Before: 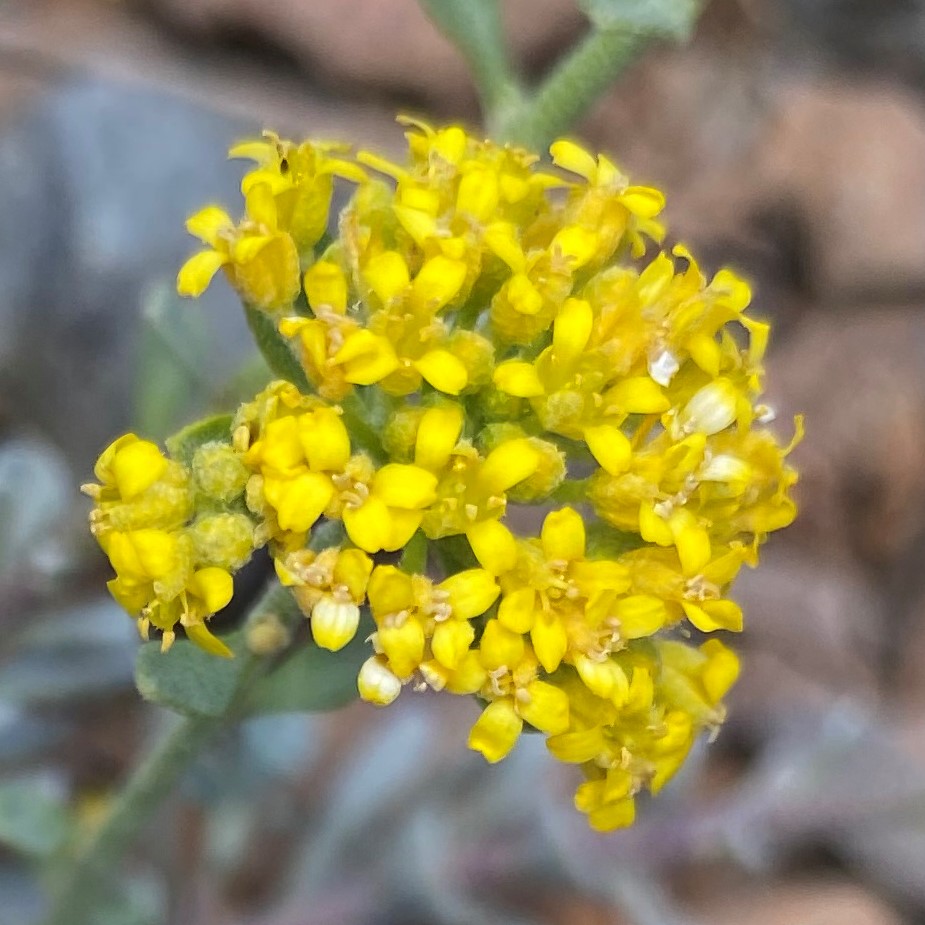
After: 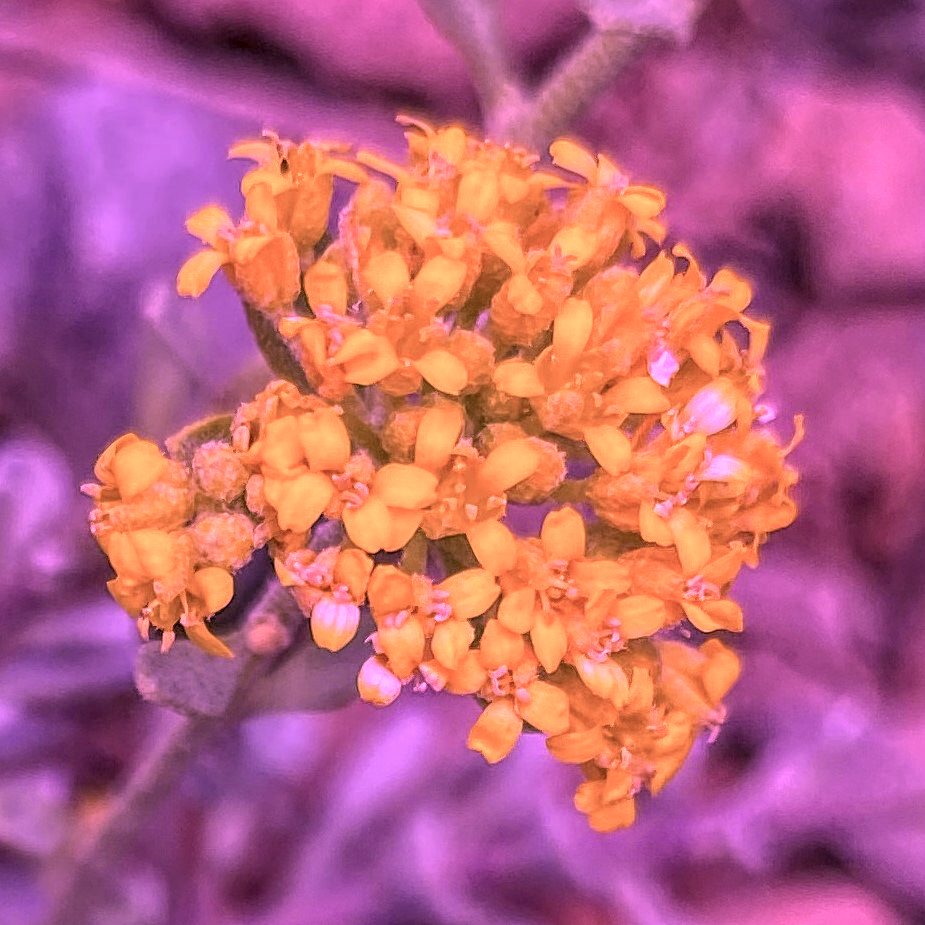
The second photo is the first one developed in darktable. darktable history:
local contrast: highlights 76%, shadows 55%, detail 177%, midtone range 0.206
sharpen: radius 2.501, amount 0.32
exposure: black level correction 0.006, exposure -0.223 EV, compensate exposure bias true, compensate highlight preservation false
color calibration: gray › normalize channels true, illuminant custom, x 0.261, y 0.519, temperature 7043.08 K, gamut compression 0.025
